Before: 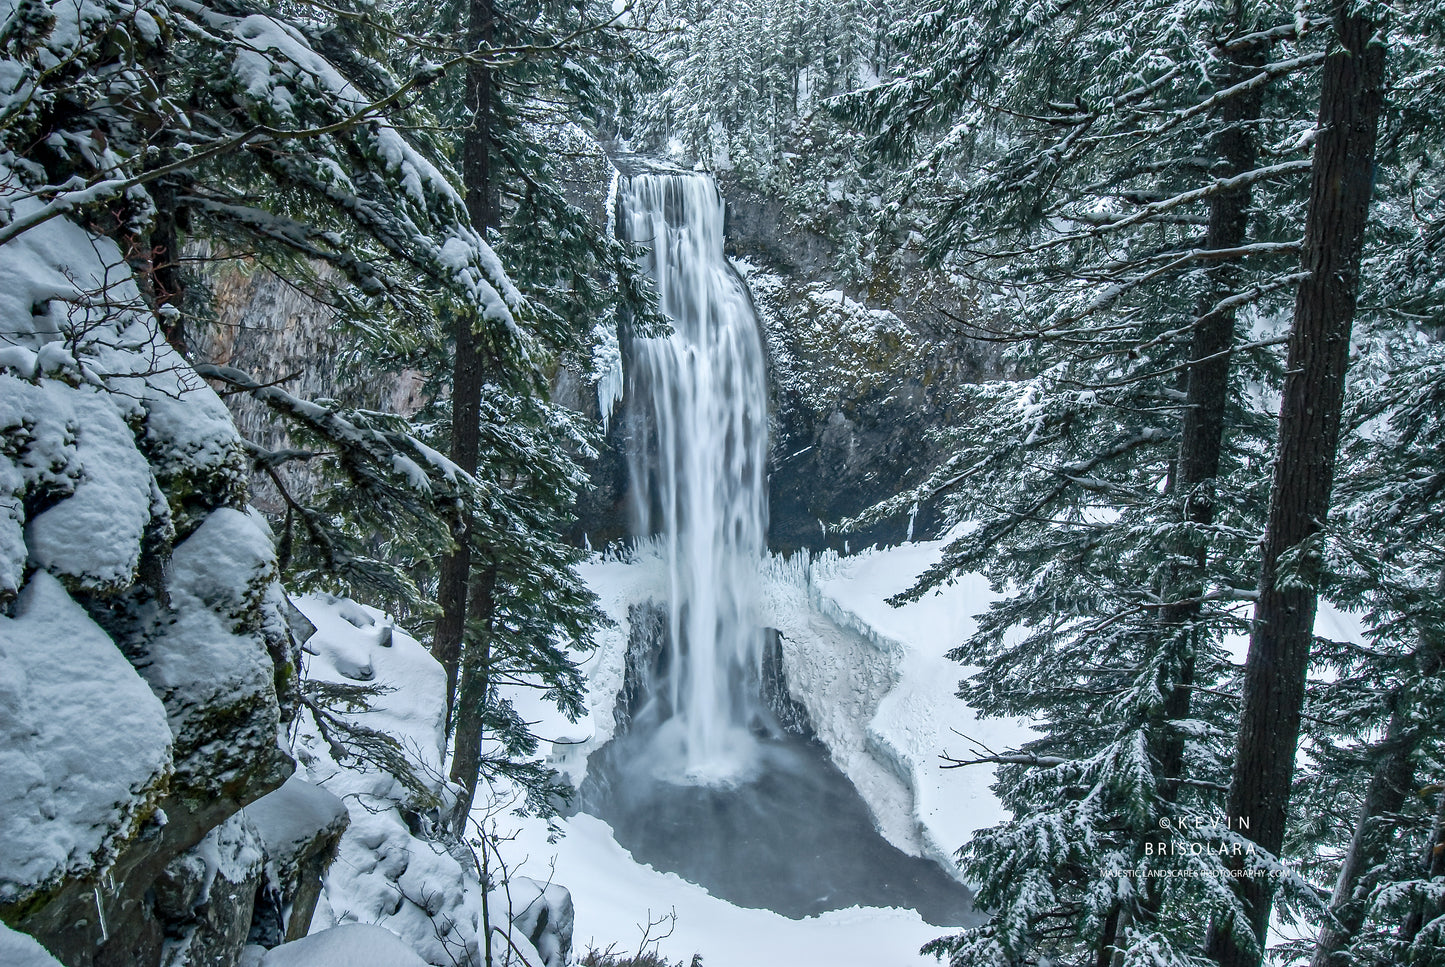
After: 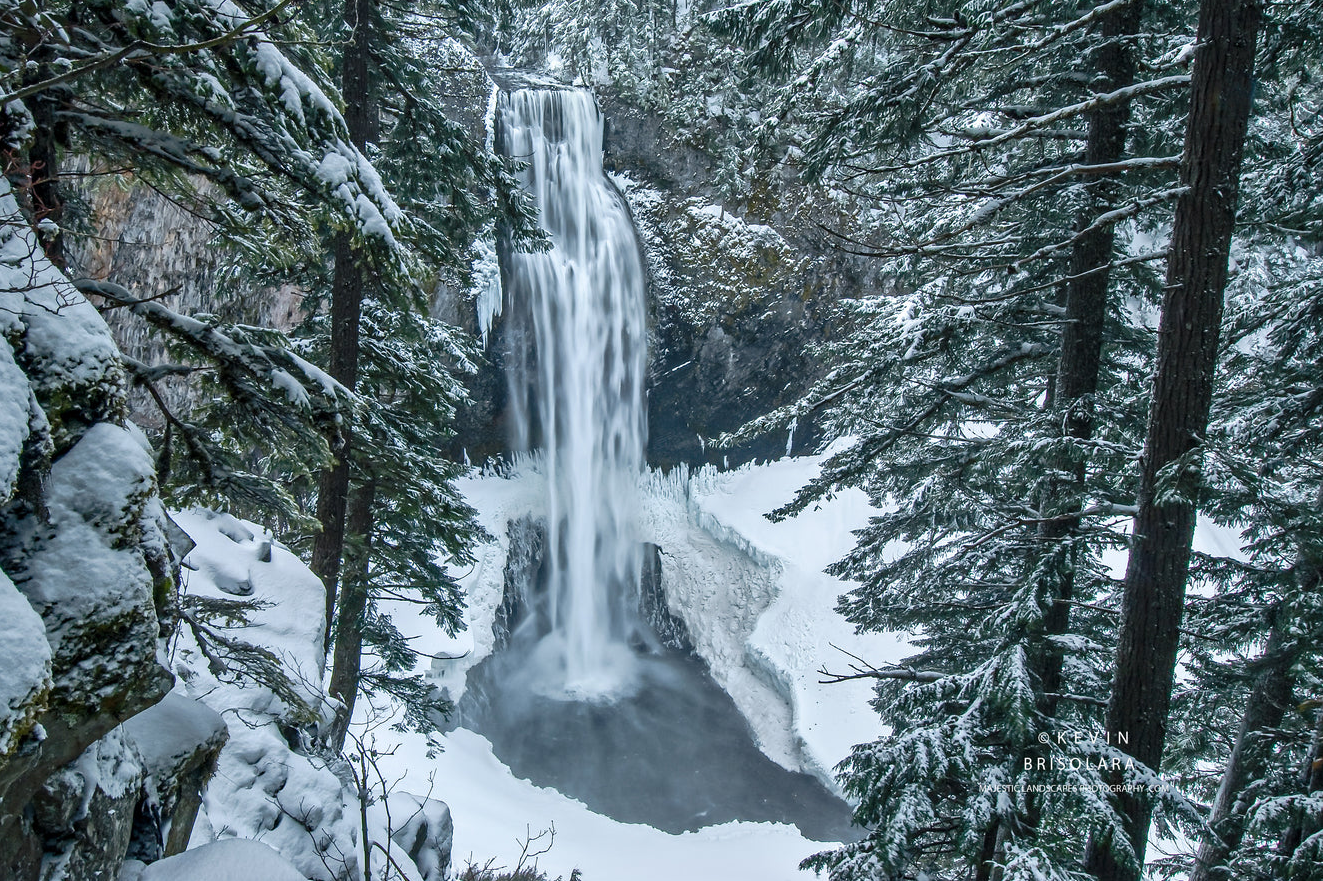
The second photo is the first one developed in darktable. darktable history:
crop and rotate: left 8.432%, top 8.893%
